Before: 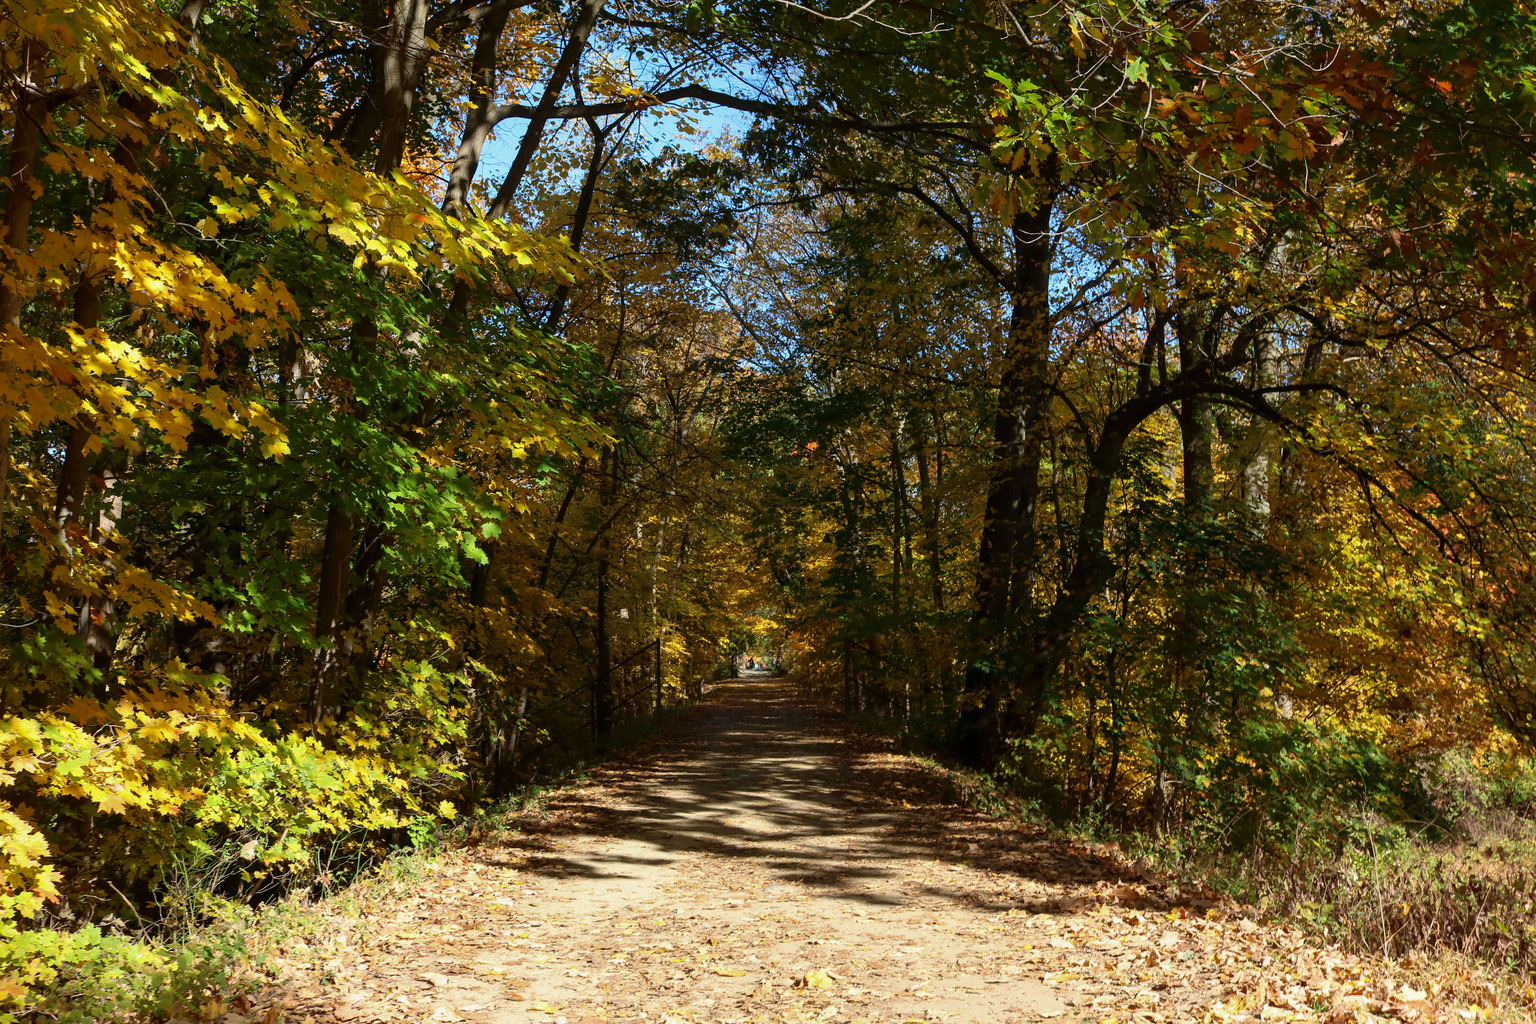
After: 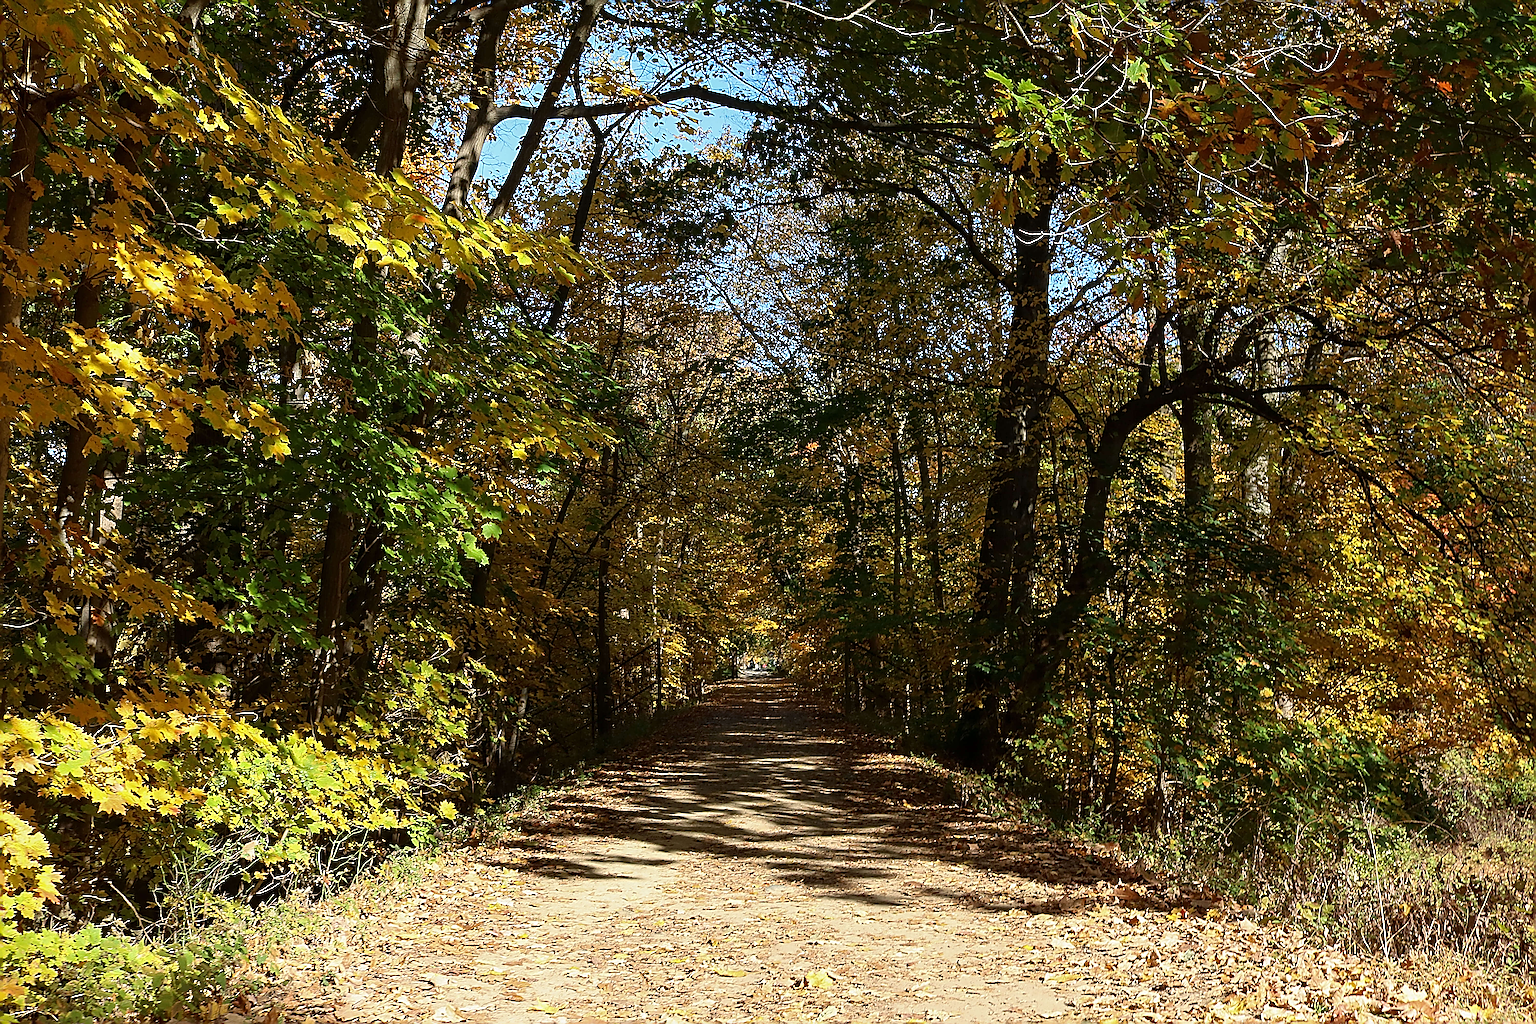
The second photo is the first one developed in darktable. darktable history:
sharpen: radius 4.046, amount 1.987
